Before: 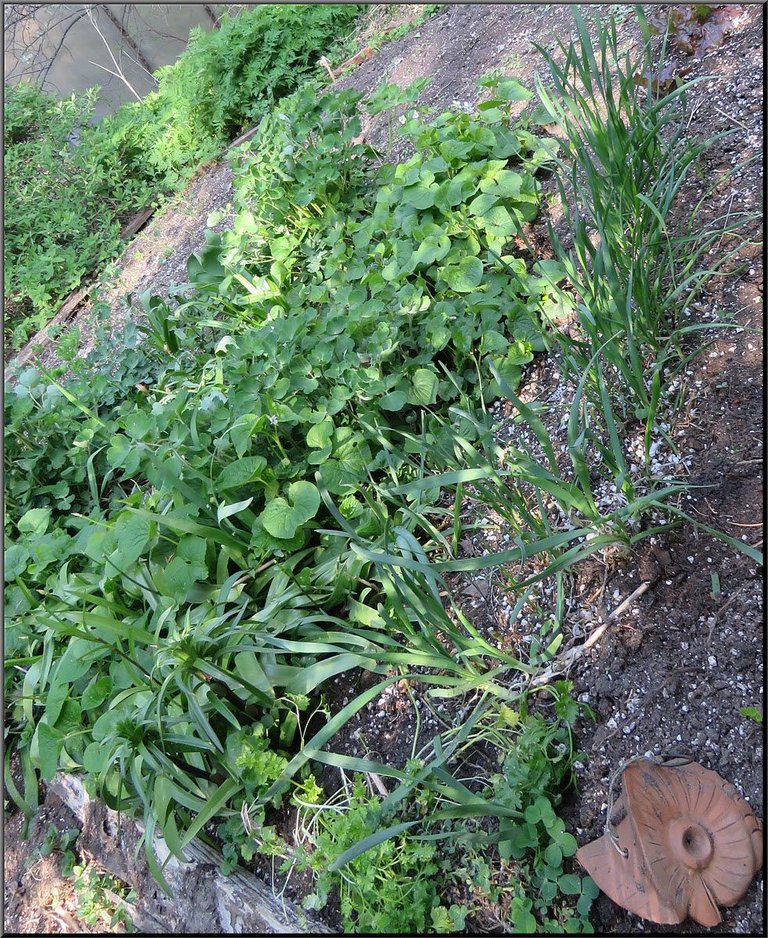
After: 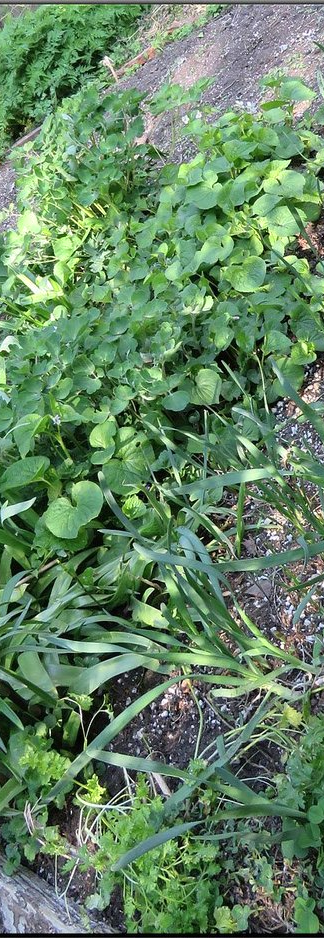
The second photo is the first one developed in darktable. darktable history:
color zones: curves: ch0 [(0.27, 0.396) (0.563, 0.504) (0.75, 0.5) (0.787, 0.307)], mix -137.95%
crop: left 28.34%, right 29.445%
